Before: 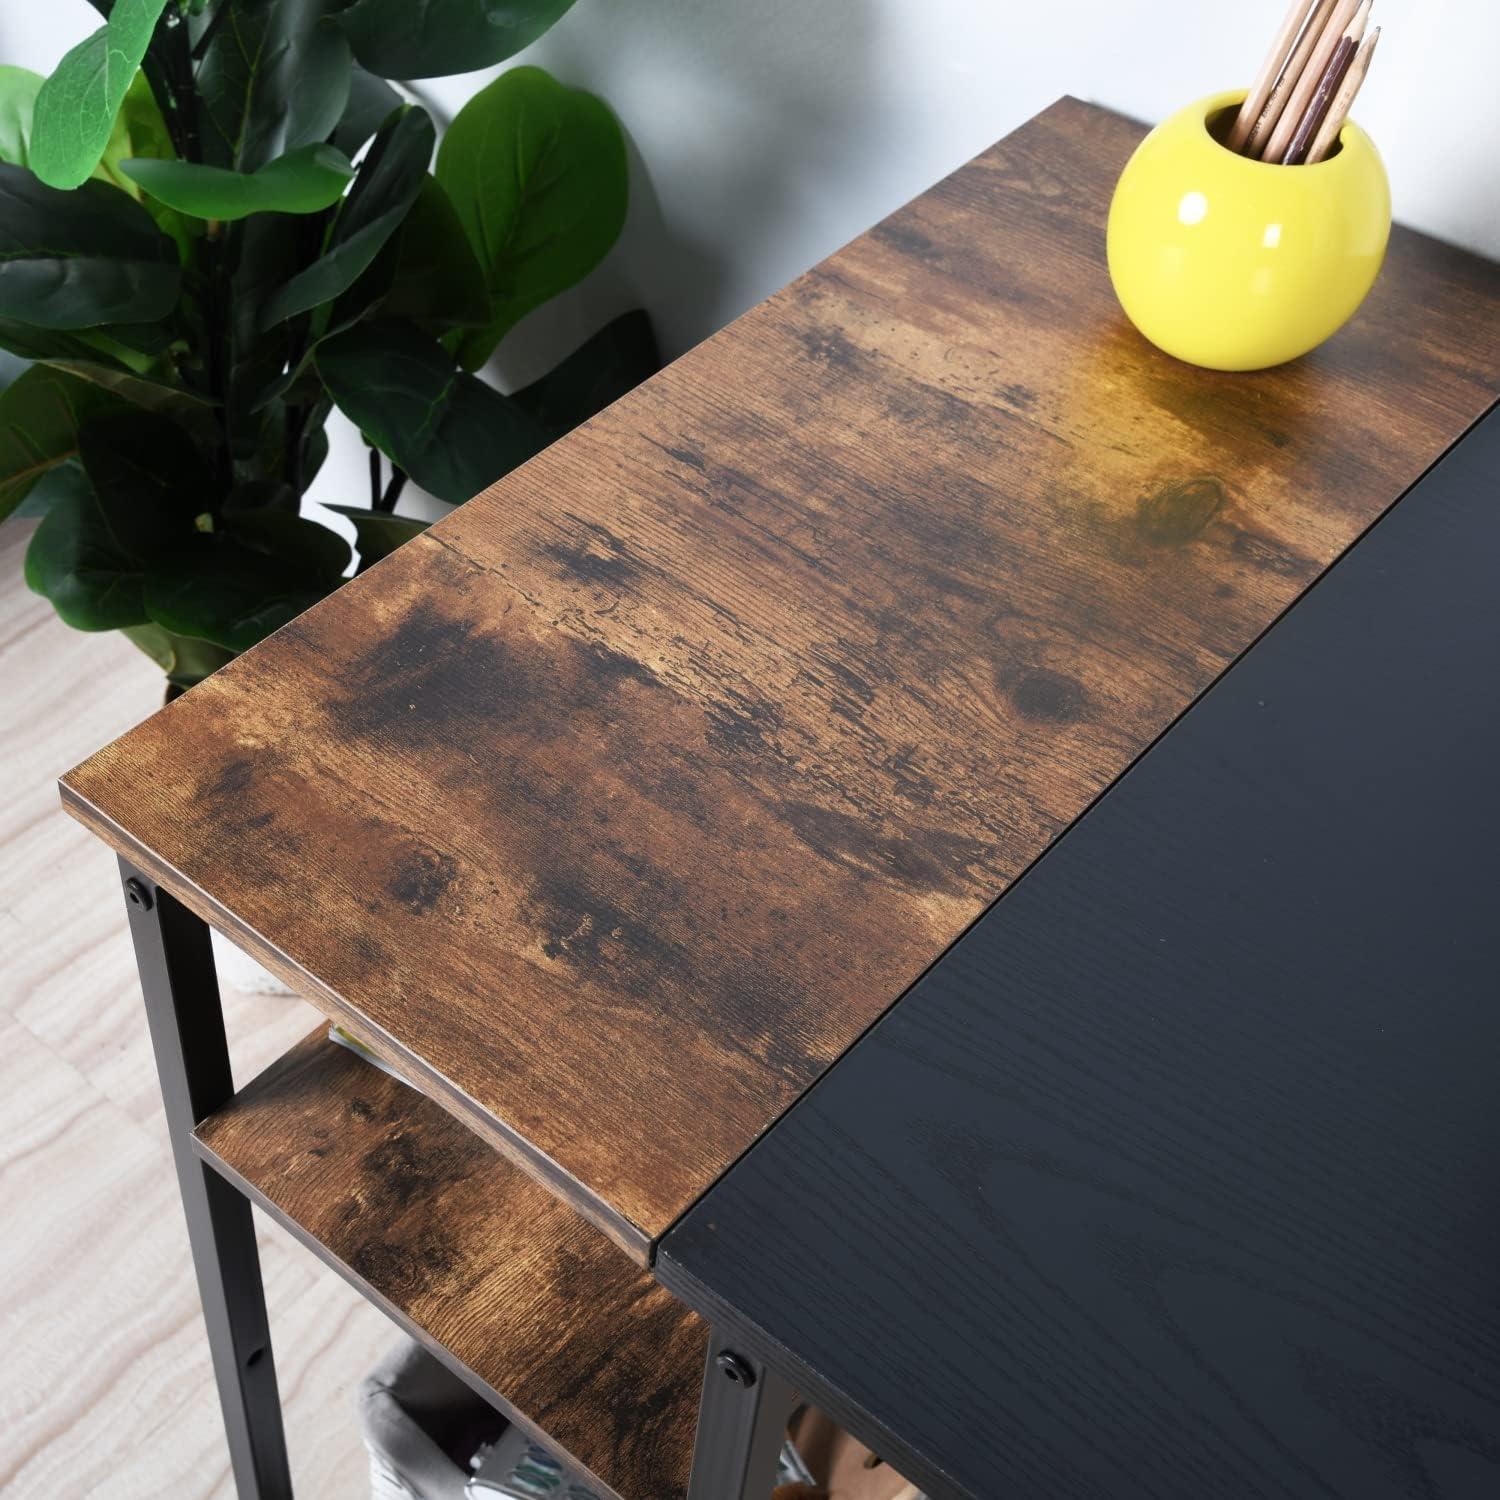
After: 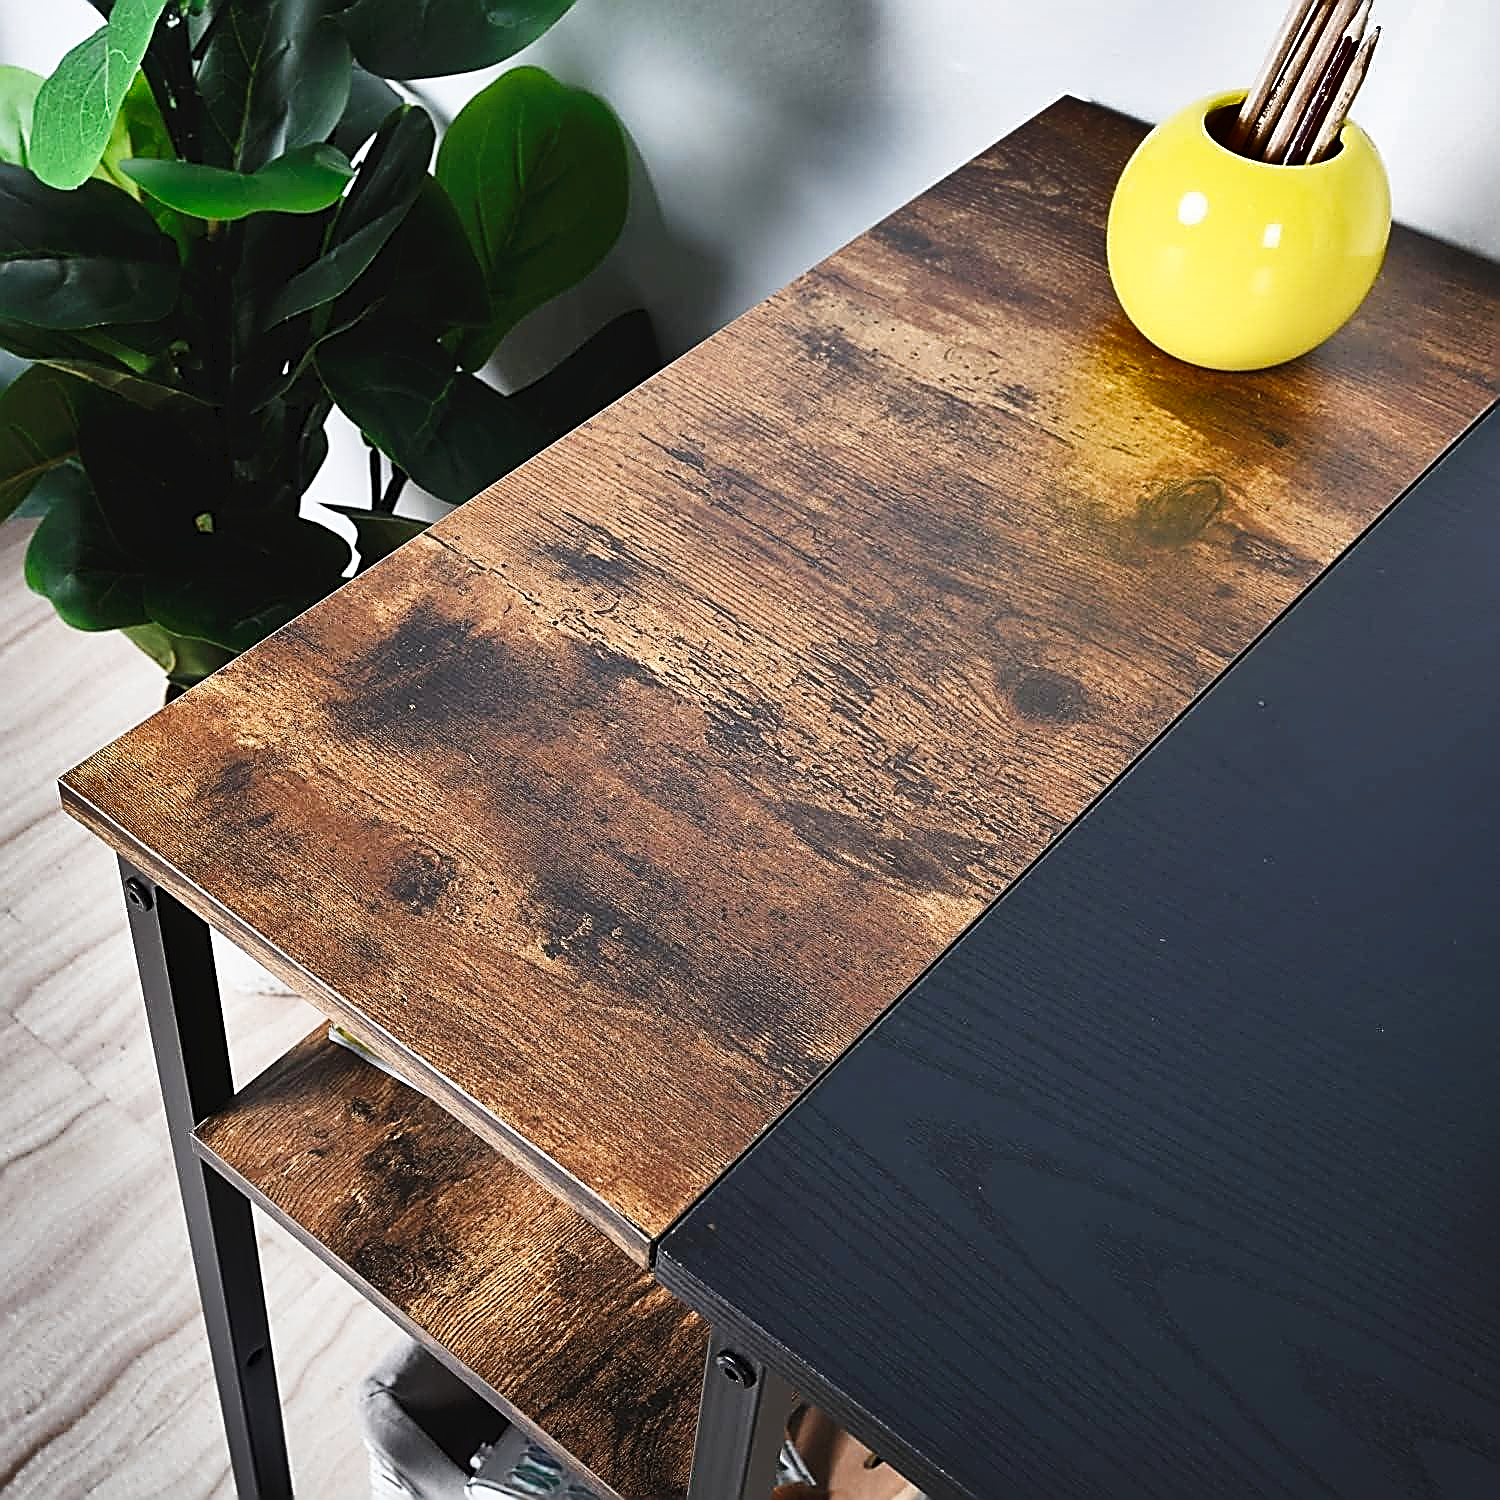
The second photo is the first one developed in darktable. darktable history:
shadows and highlights: shadows 20.99, highlights -82.53, soften with gaussian
sharpen: amount 1.99
tone curve: curves: ch0 [(0, 0) (0.003, 0.04) (0.011, 0.04) (0.025, 0.043) (0.044, 0.049) (0.069, 0.066) (0.1, 0.095) (0.136, 0.121) (0.177, 0.154) (0.224, 0.211) (0.277, 0.281) (0.335, 0.358) (0.399, 0.452) (0.468, 0.54) (0.543, 0.628) (0.623, 0.721) (0.709, 0.801) (0.801, 0.883) (0.898, 0.948) (1, 1)], preserve colors none
